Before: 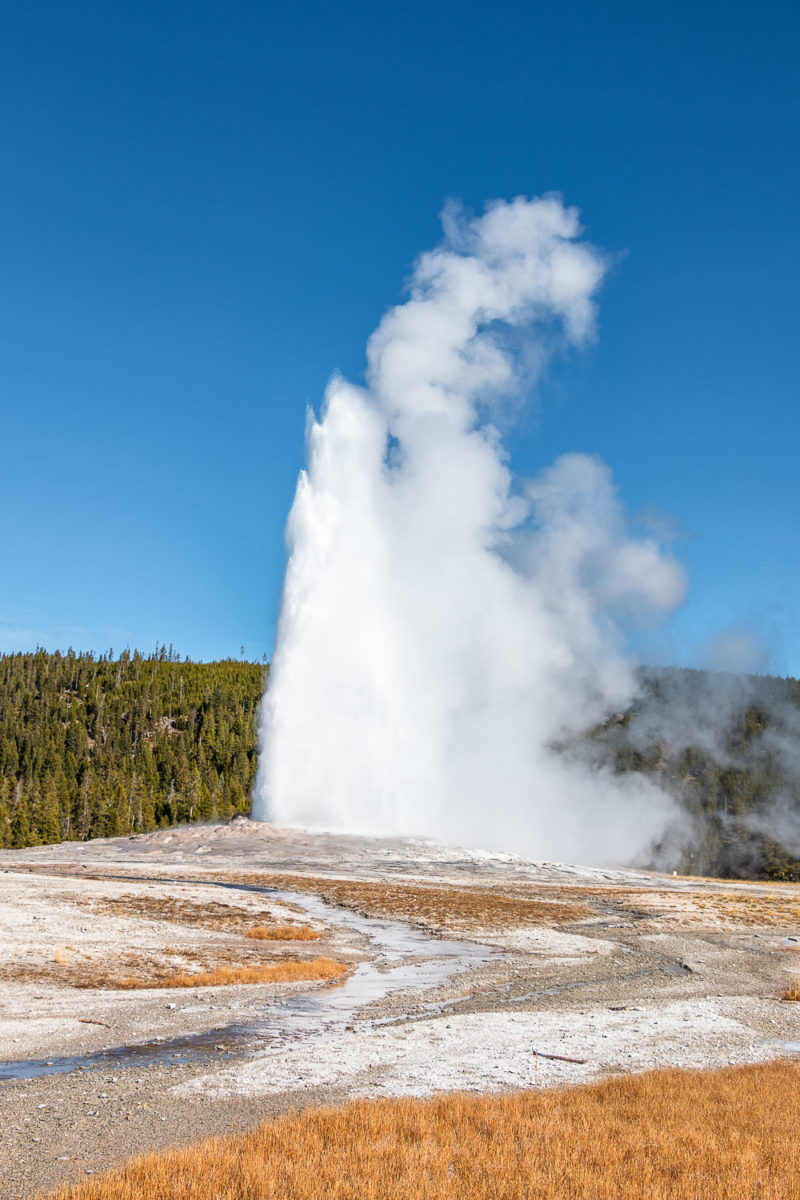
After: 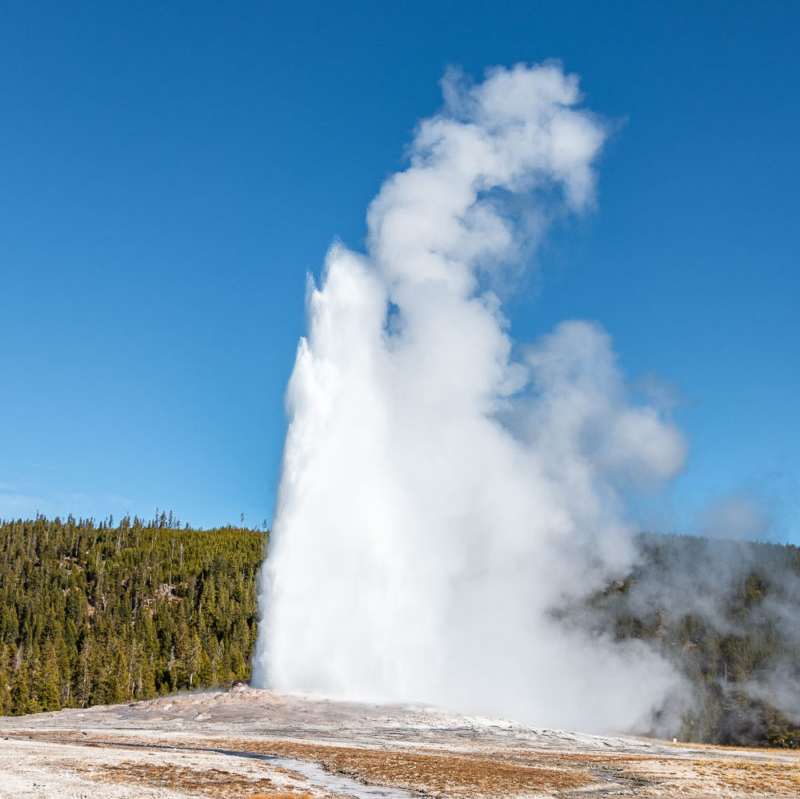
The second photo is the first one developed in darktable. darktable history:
crop: top 11.154%, bottom 22.255%
